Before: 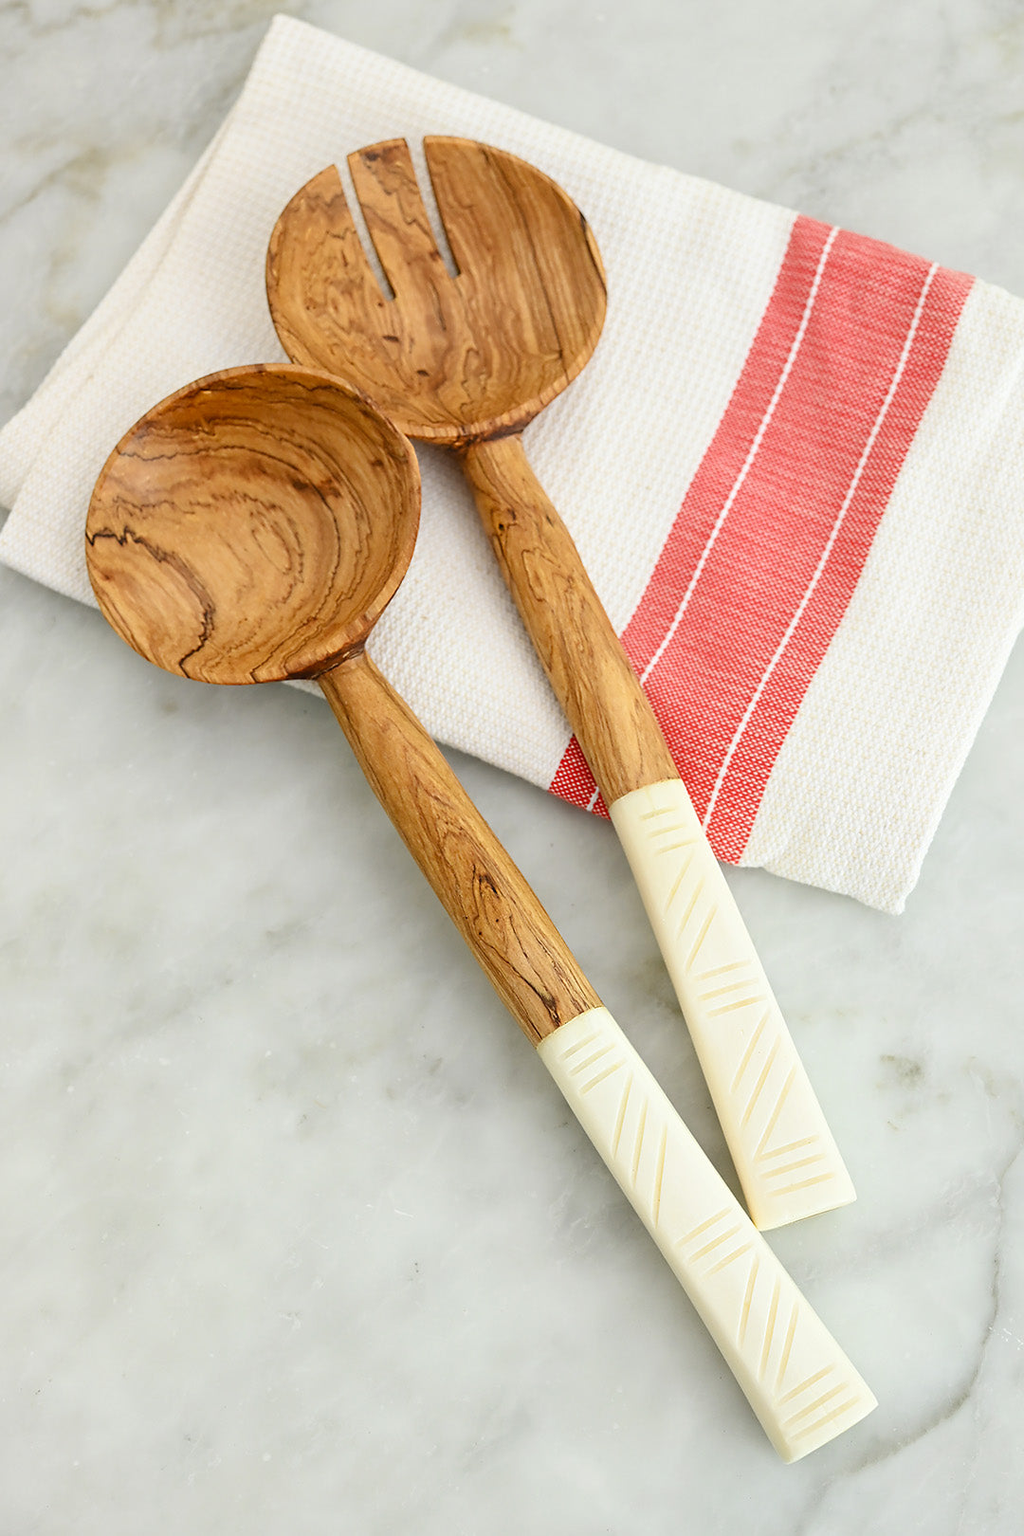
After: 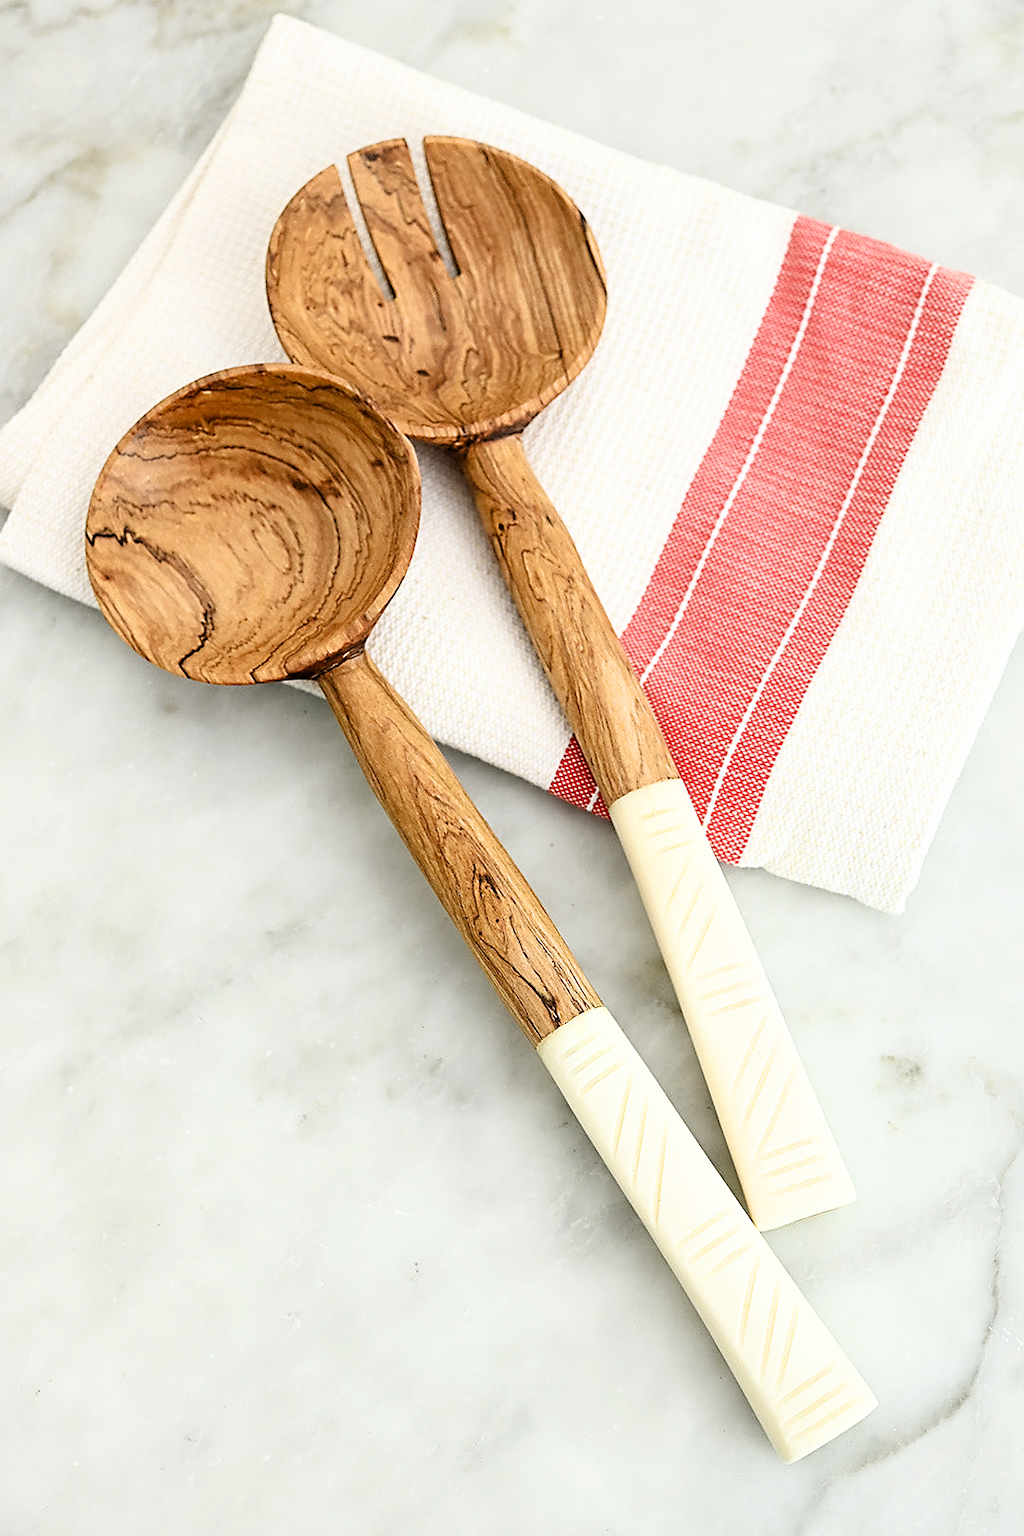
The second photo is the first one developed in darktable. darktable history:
filmic rgb: black relative exposure -6.47 EV, white relative exposure 2.43 EV, target white luminance 99.85%, hardness 5.26, latitude 0.109%, contrast 1.425, highlights saturation mix 2.32%
sharpen: on, module defaults
